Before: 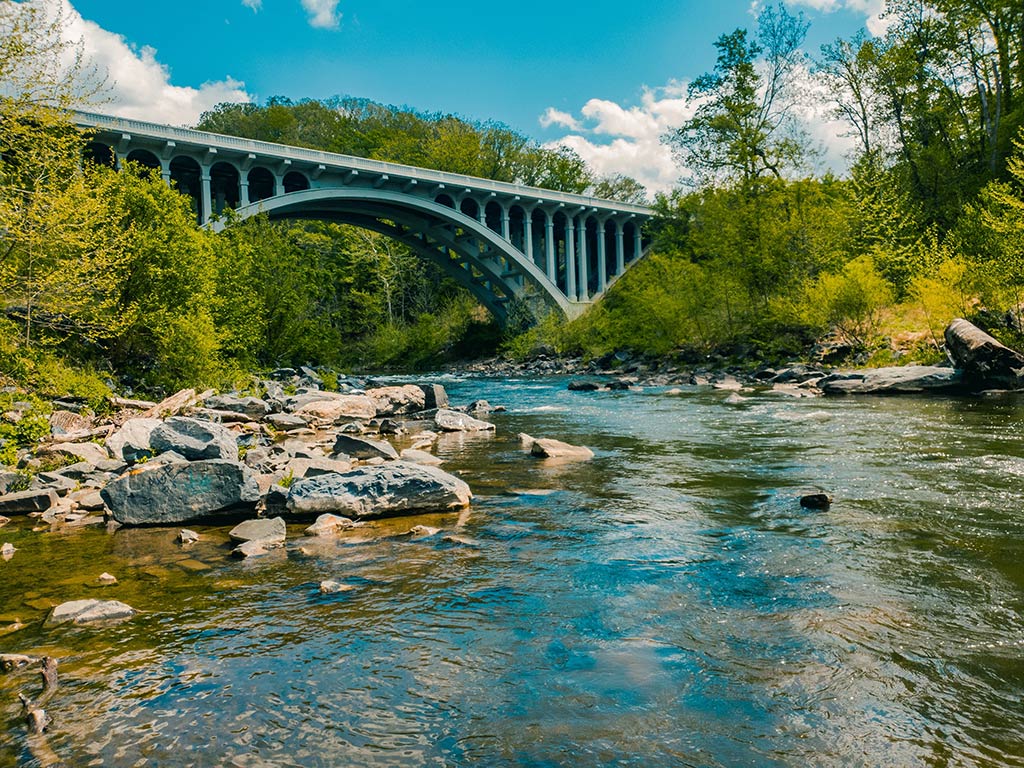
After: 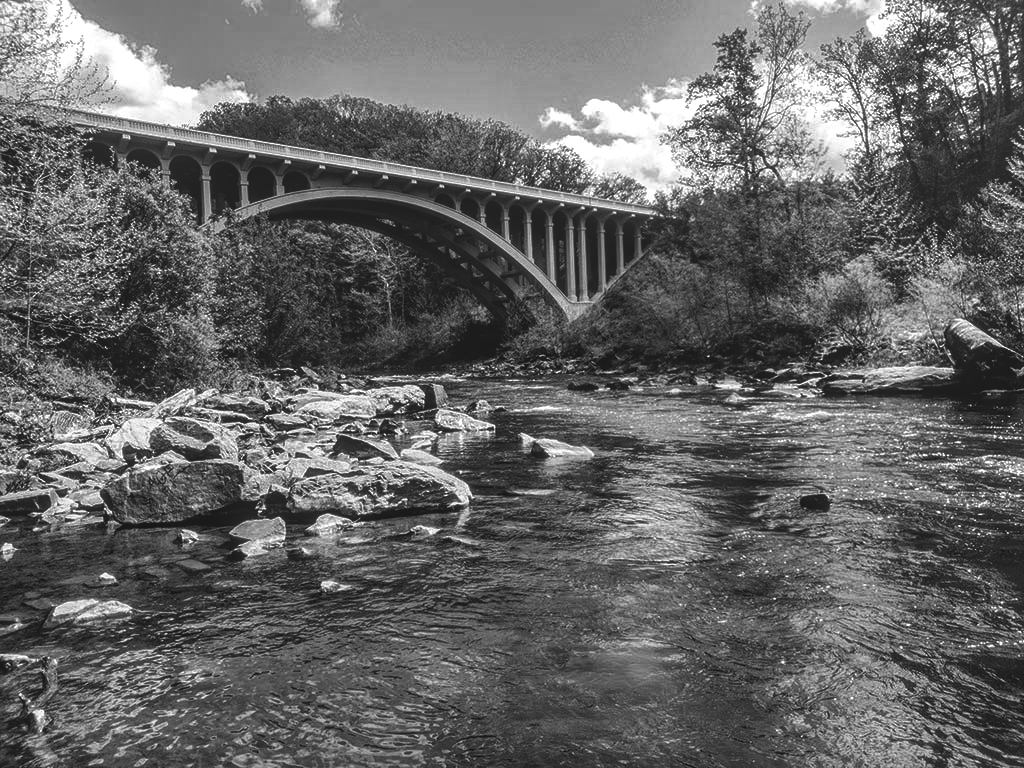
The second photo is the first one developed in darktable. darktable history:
exposure: exposure 0.722 EV, compensate highlight preservation false
local contrast: highlights 73%, shadows 15%, midtone range 0.197
contrast brightness saturation: contrast -0.03, brightness -0.59, saturation -1
